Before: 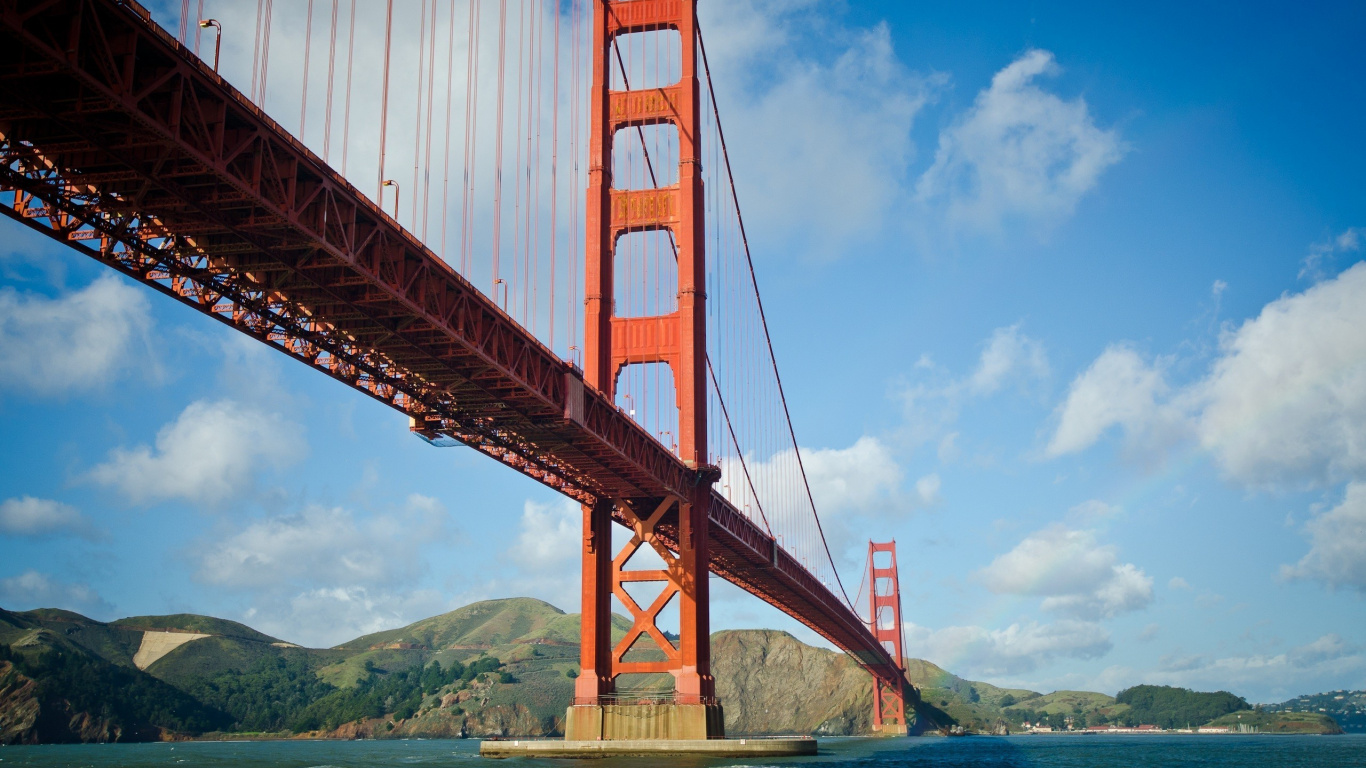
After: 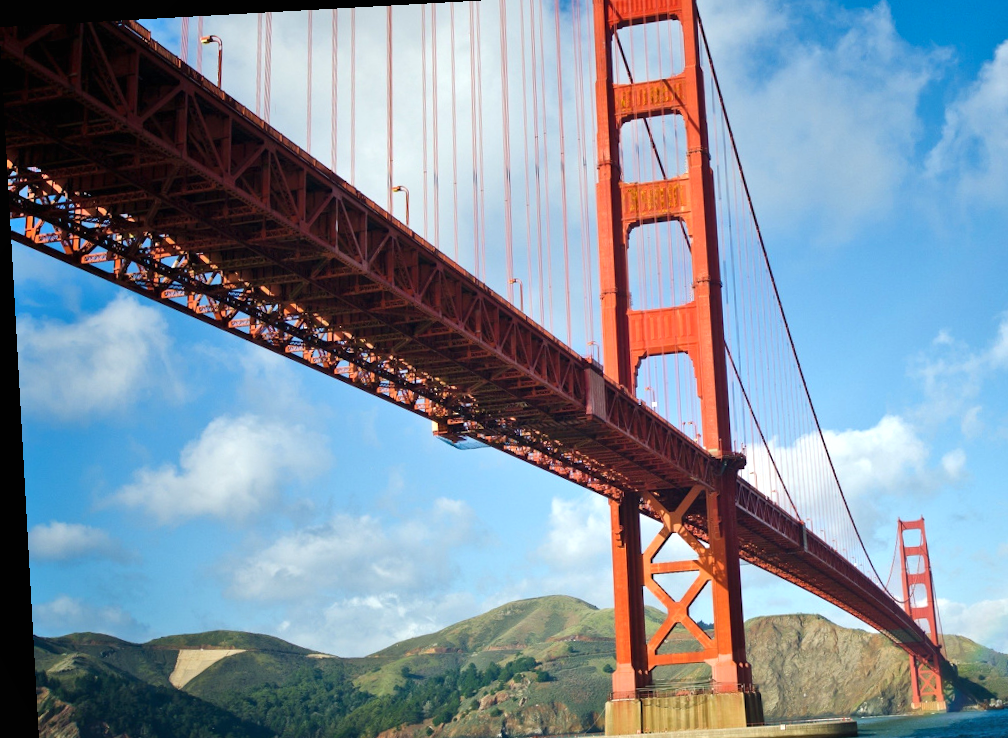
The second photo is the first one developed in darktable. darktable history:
rotate and perspective: rotation -3.18°, automatic cropping off
shadows and highlights: shadows 43.71, white point adjustment -1.46, soften with gaussian
crop: top 5.803%, right 27.864%, bottom 5.804%
exposure: black level correction 0, exposure 0.5 EV, compensate exposure bias true, compensate highlight preservation false
sharpen: radius 2.883, amount 0.868, threshold 47.523
